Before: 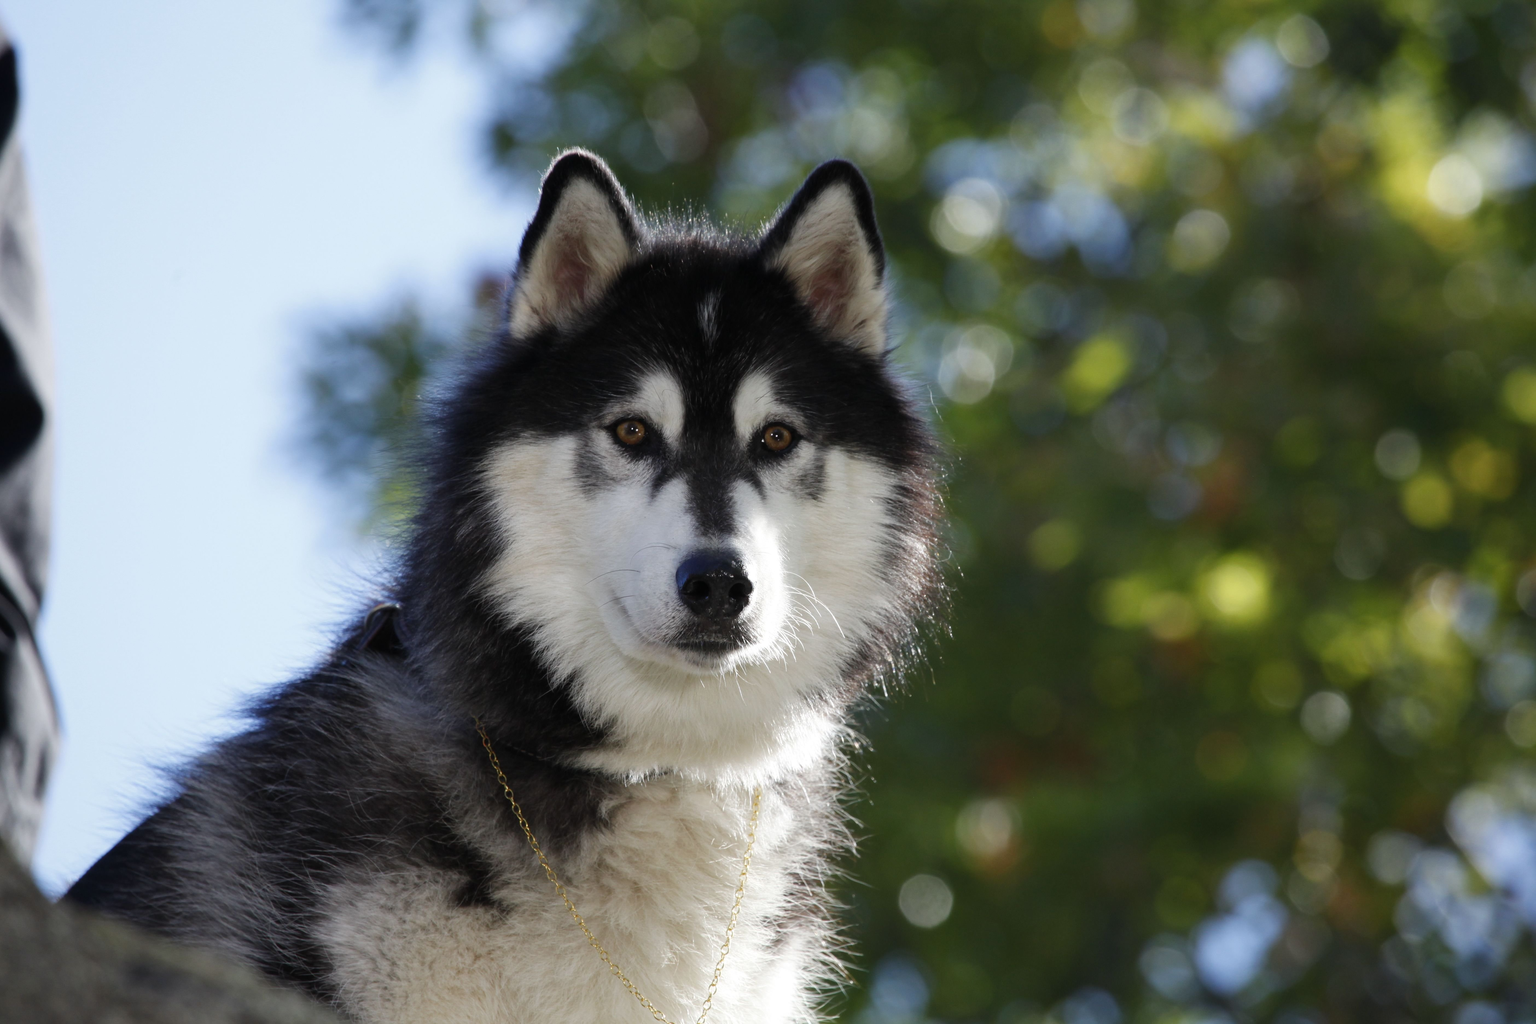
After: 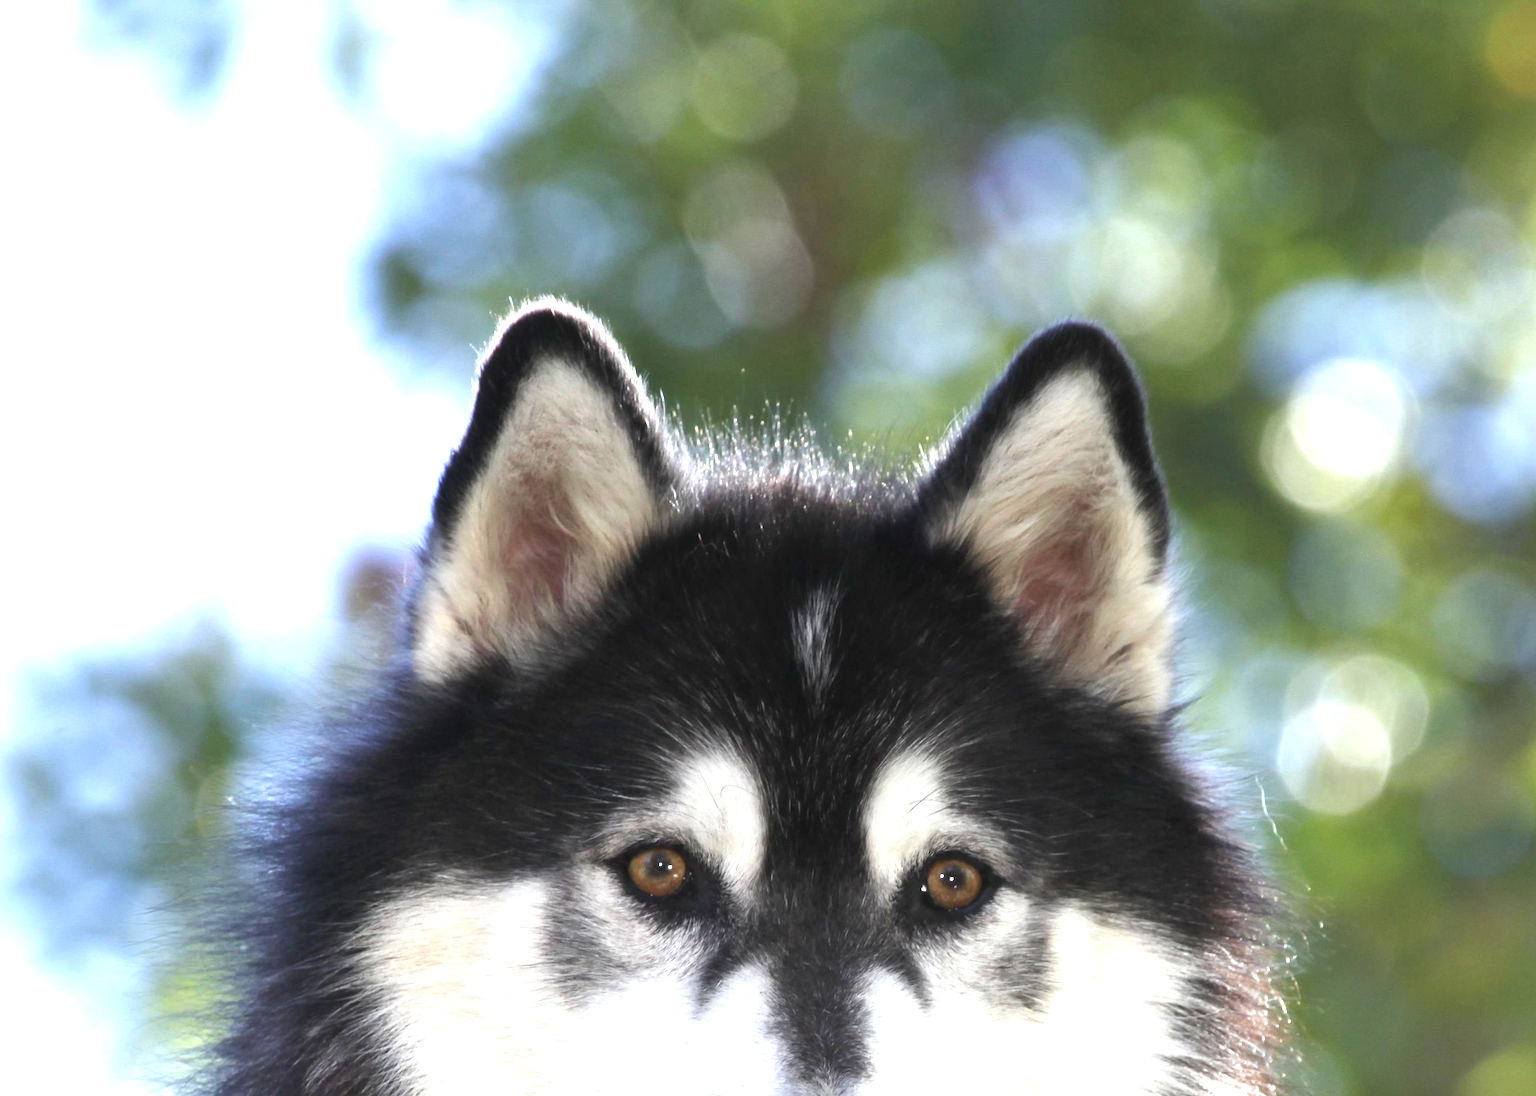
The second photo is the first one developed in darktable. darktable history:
exposure: black level correction 0.001, exposure 1.734 EV, compensate highlight preservation false
crop: left 19.852%, right 30.537%, bottom 46.873%
contrast brightness saturation: contrast -0.096, saturation -0.104
